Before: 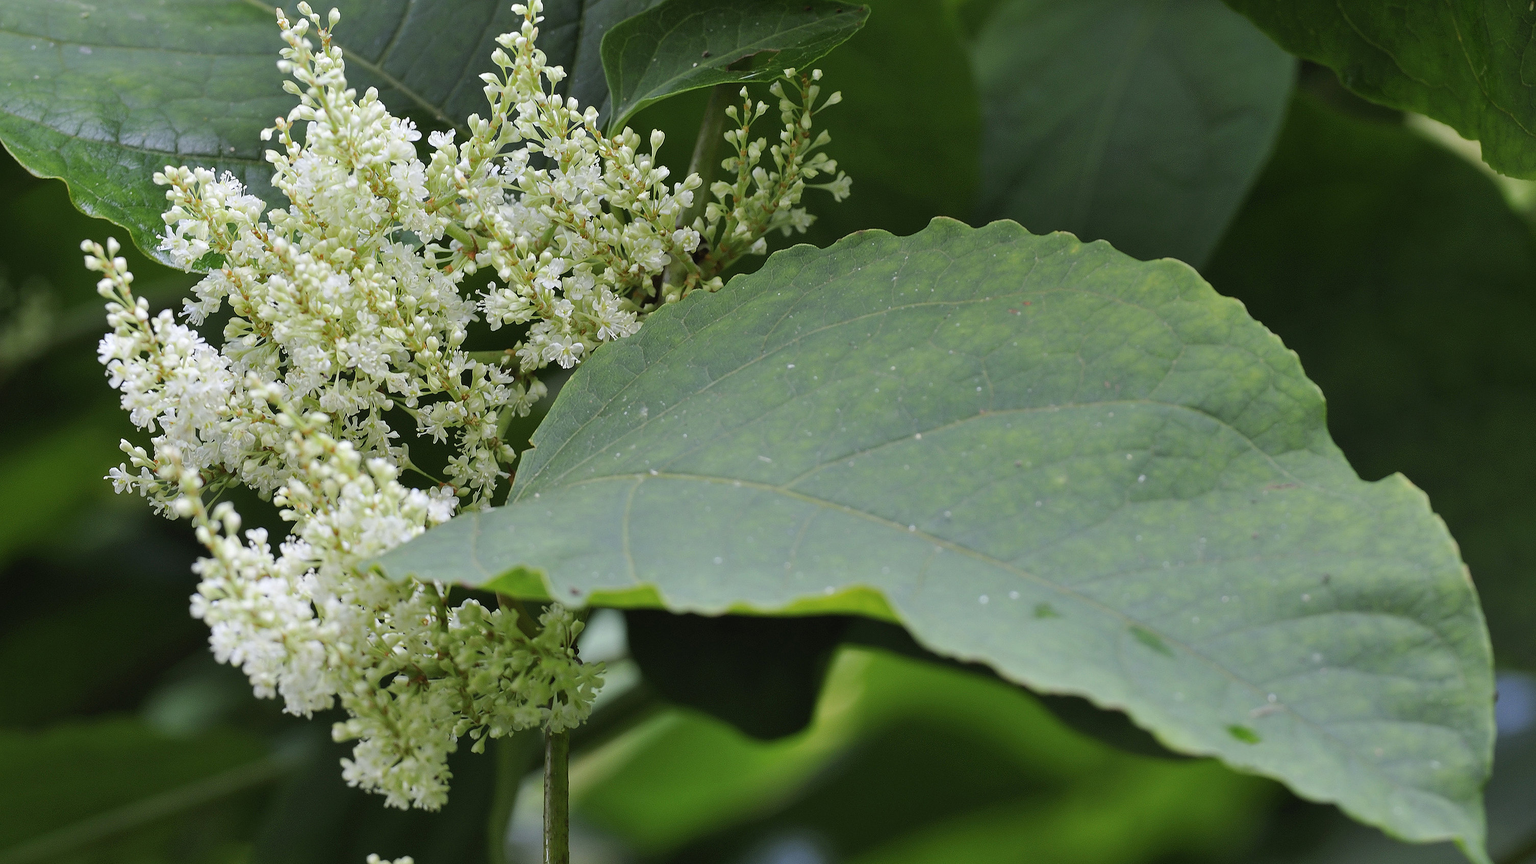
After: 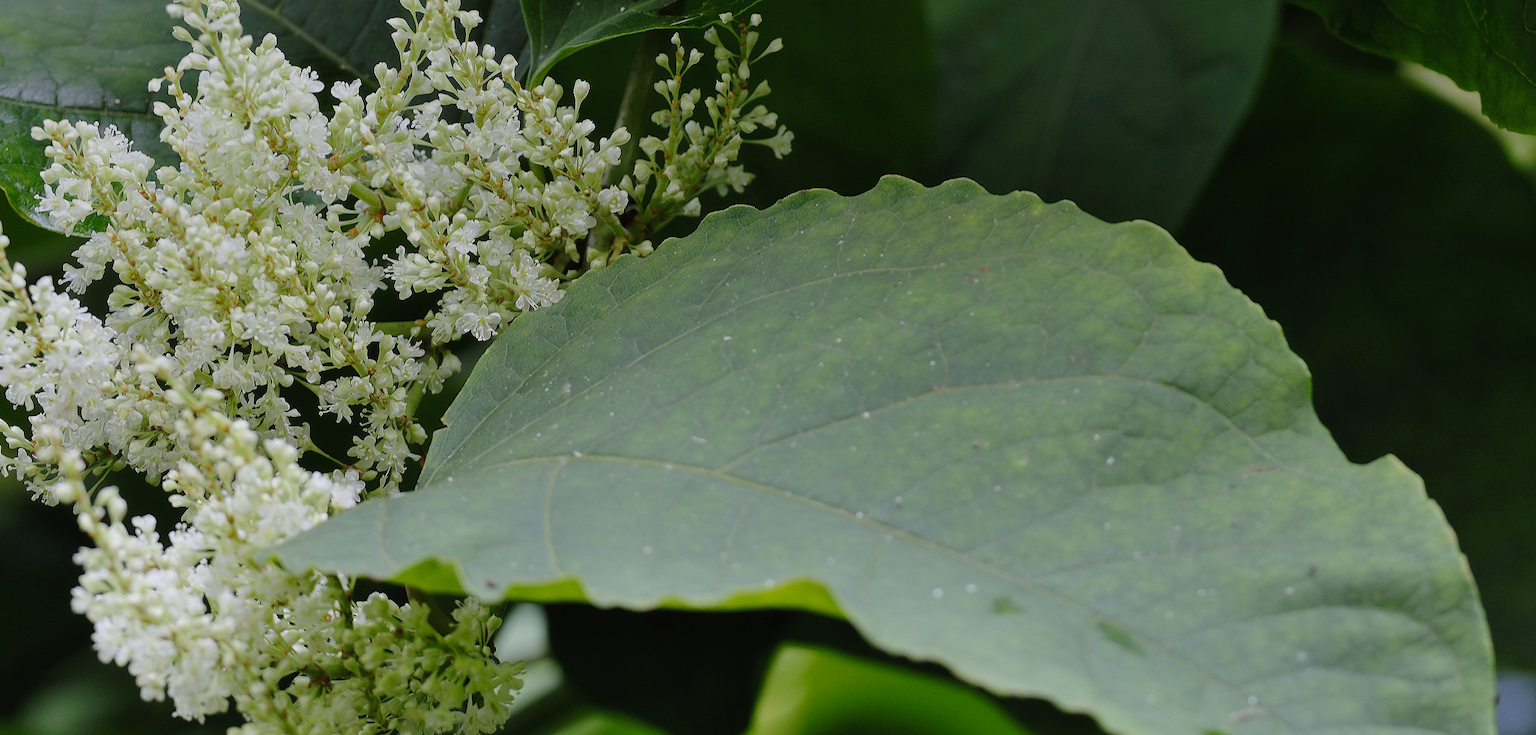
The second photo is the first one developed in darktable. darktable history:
tone curve: curves: ch0 [(0, 0) (0.003, 0.008) (0.011, 0.01) (0.025, 0.012) (0.044, 0.023) (0.069, 0.033) (0.1, 0.046) (0.136, 0.075) (0.177, 0.116) (0.224, 0.171) (0.277, 0.235) (0.335, 0.312) (0.399, 0.397) (0.468, 0.466) (0.543, 0.54) (0.623, 0.62) (0.709, 0.701) (0.801, 0.782) (0.898, 0.877) (1, 1)], preserve colors none
crop: left 8.155%, top 6.611%, bottom 15.385%
graduated density: rotation -0.352°, offset 57.64
haze removal: strength -0.05
